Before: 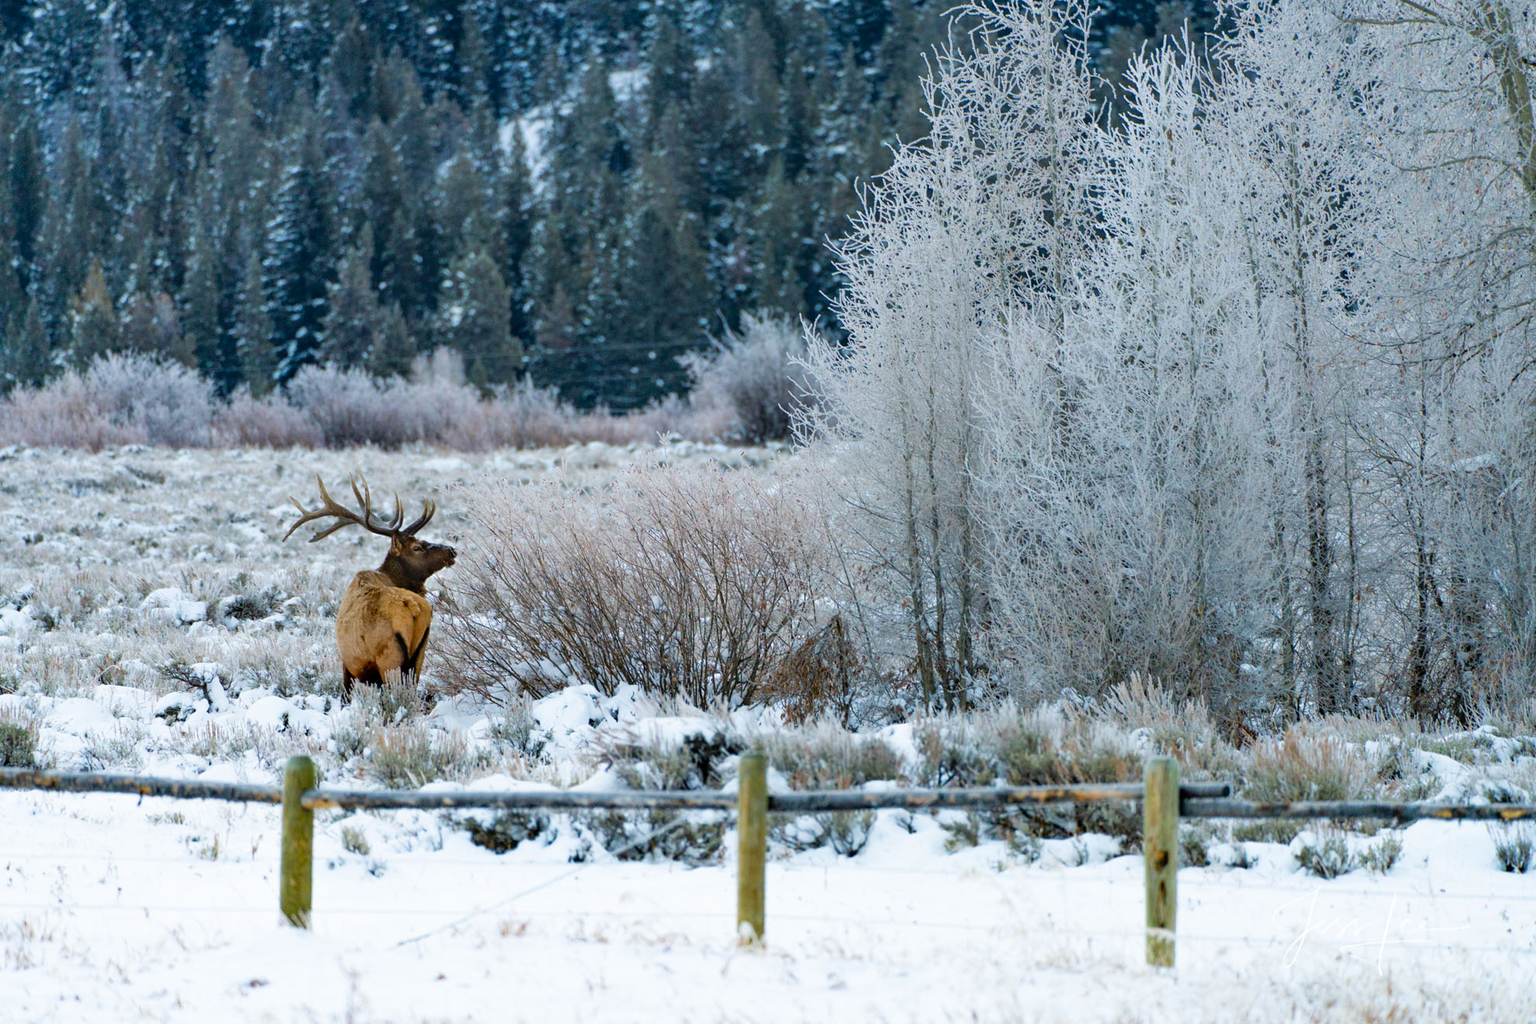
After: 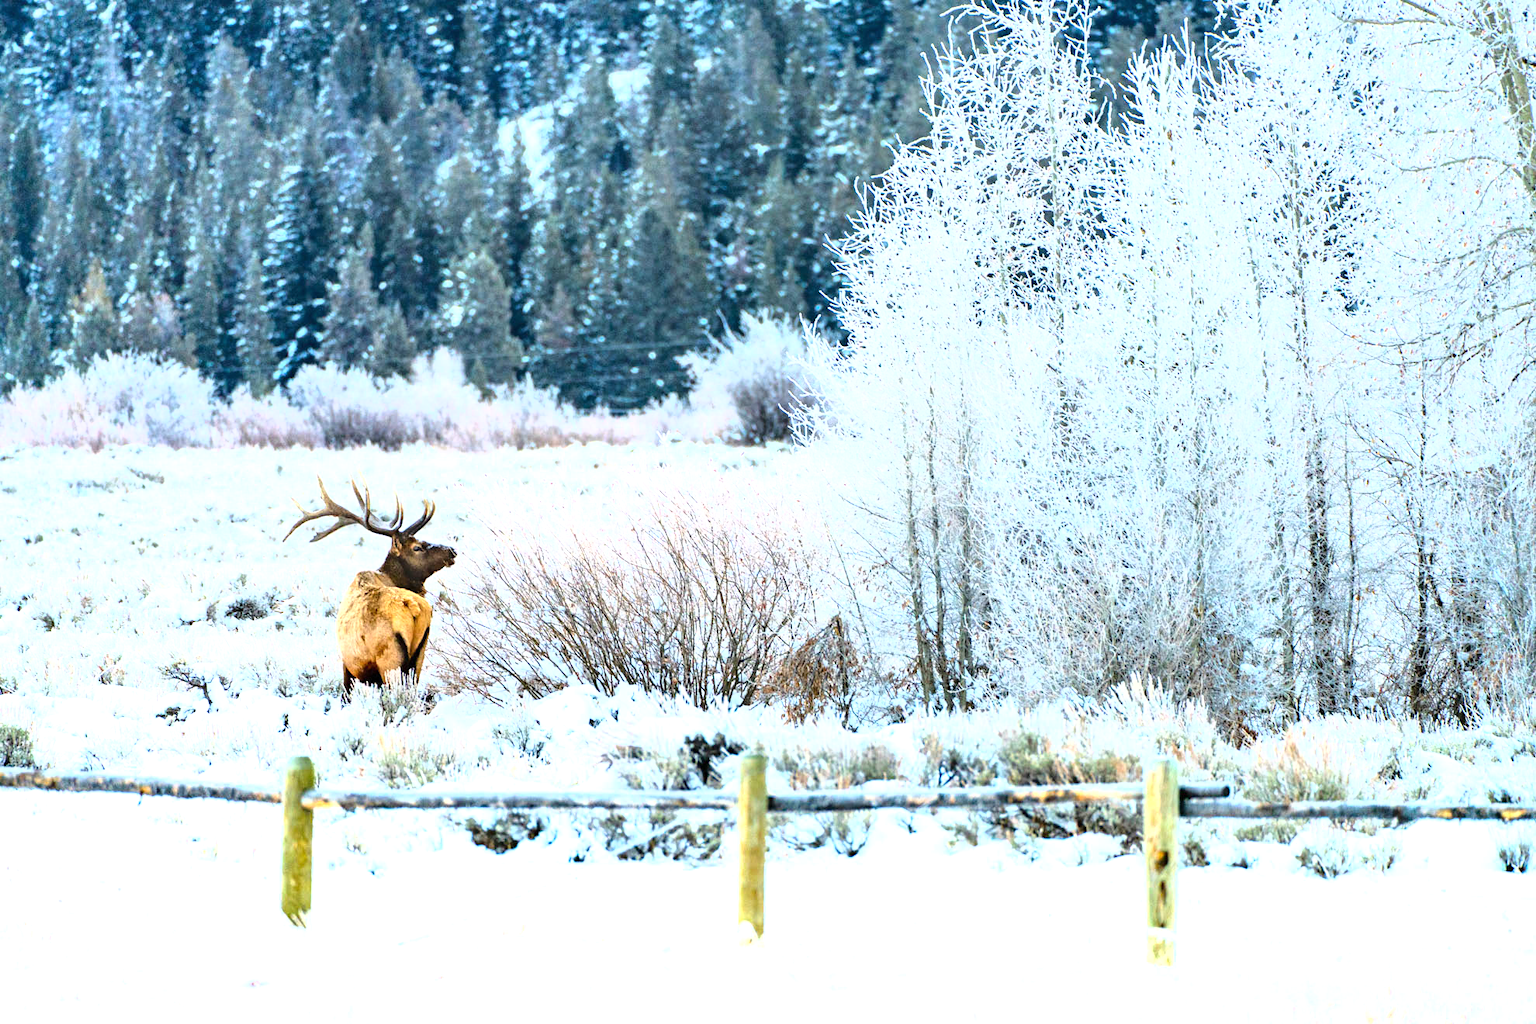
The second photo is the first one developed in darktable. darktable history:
exposure: black level correction 0, exposure 1.375 EV, compensate highlight preservation false
tone curve: curves: ch0 [(0, 0) (0.003, 0.002) (0.011, 0.009) (0.025, 0.02) (0.044, 0.036) (0.069, 0.057) (0.1, 0.081) (0.136, 0.115) (0.177, 0.153) (0.224, 0.202) (0.277, 0.264) (0.335, 0.333) (0.399, 0.409) (0.468, 0.491) (0.543, 0.58) (0.623, 0.675) (0.709, 0.777) (0.801, 0.88) (0.898, 0.98) (1, 1)]
